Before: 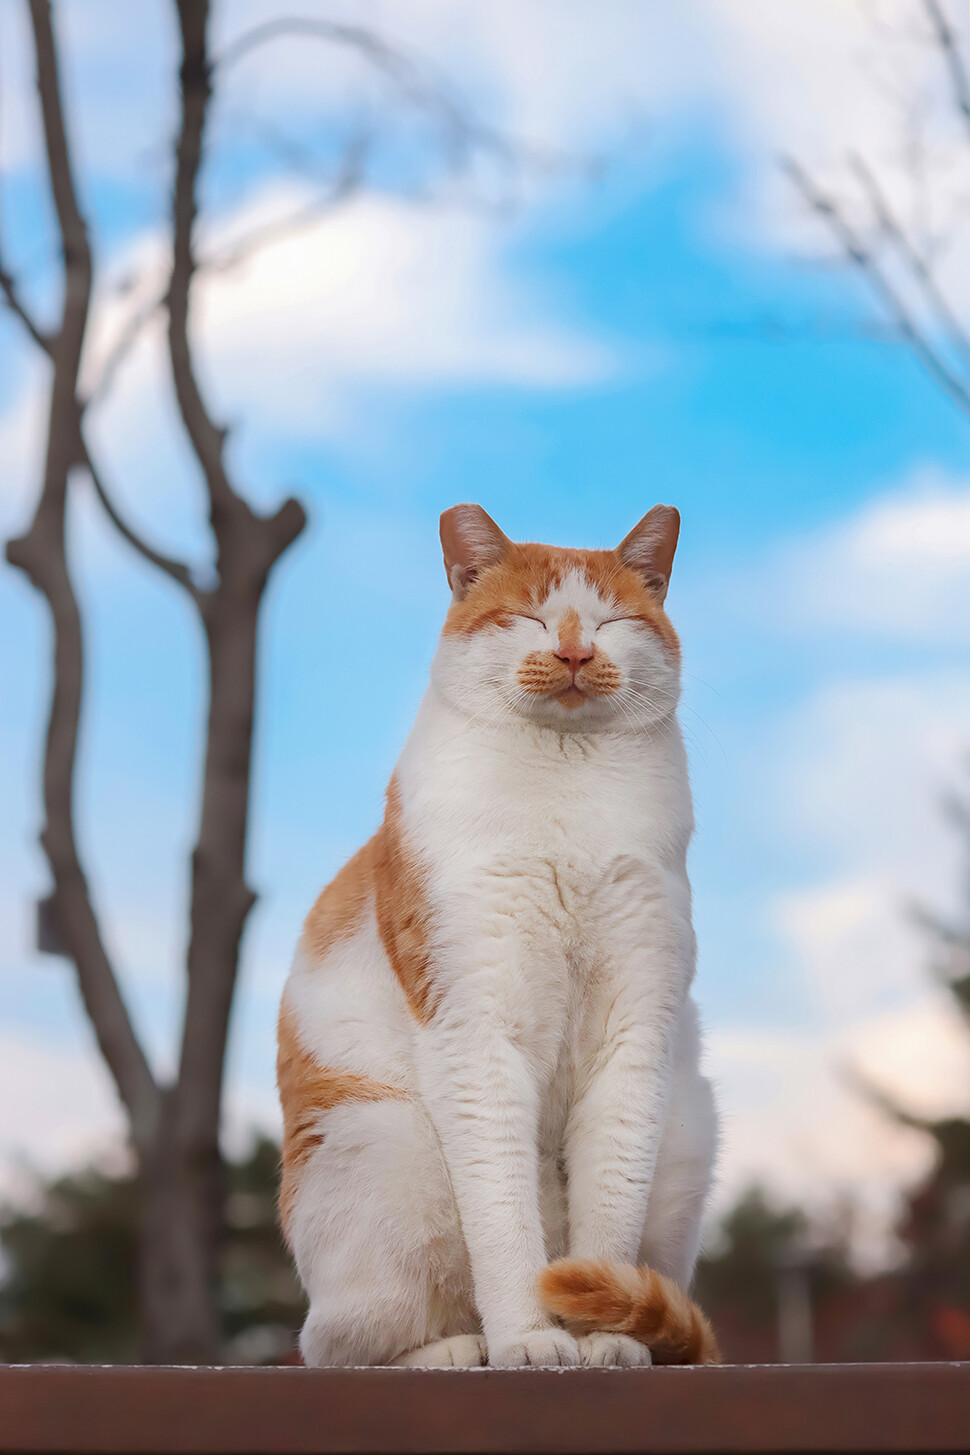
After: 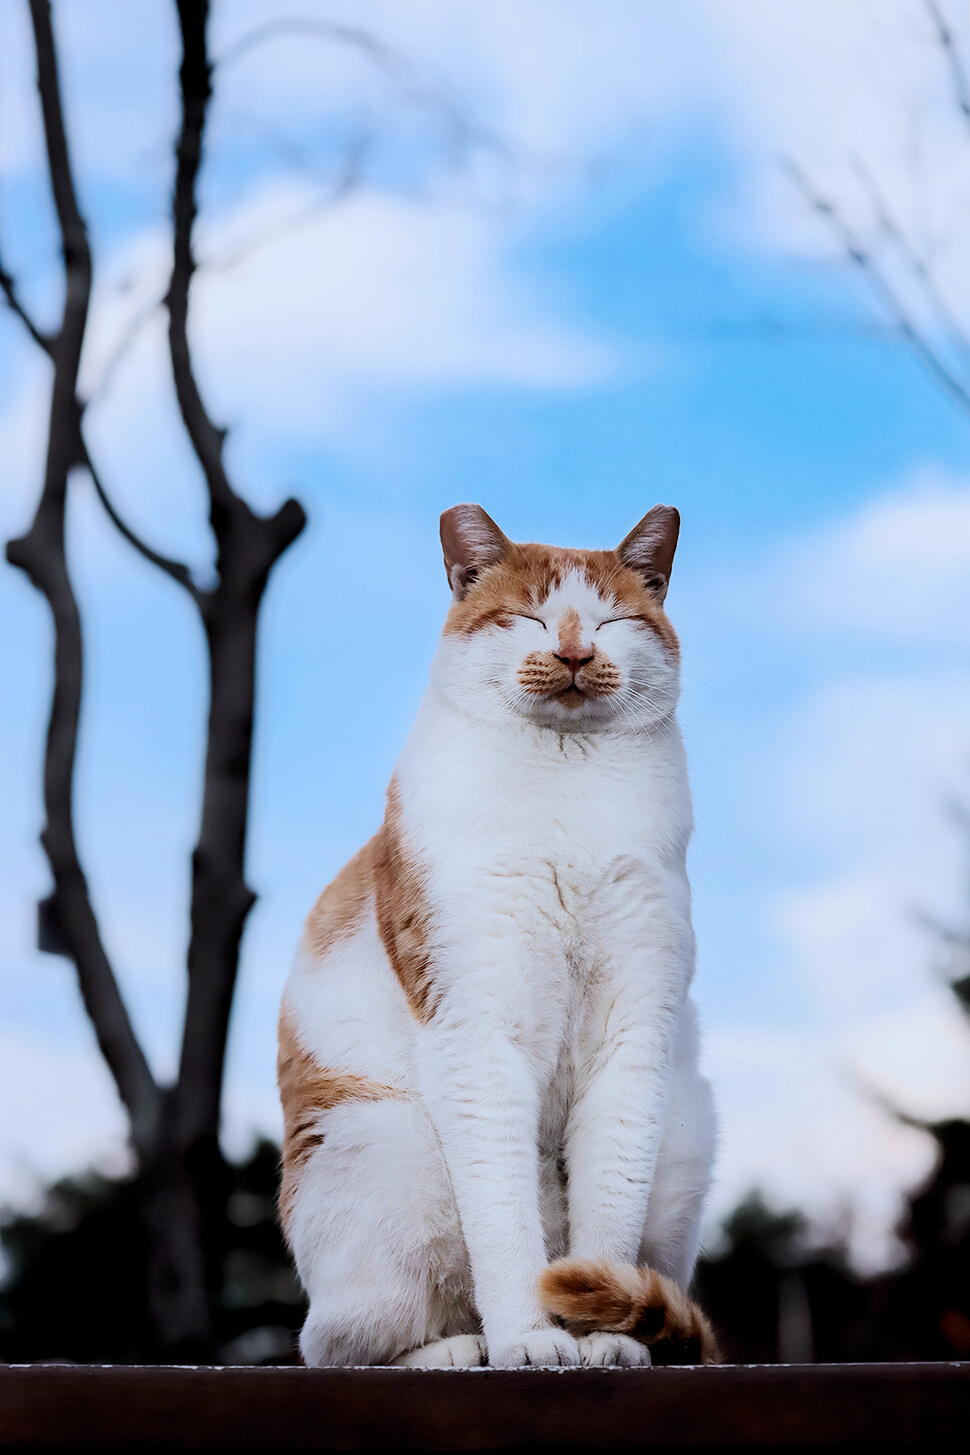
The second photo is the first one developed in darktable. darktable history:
color calibration: x 0.38, y 0.391, temperature 4086.74 K
rgb levels: levels [[0.034, 0.472, 0.904], [0, 0.5, 1], [0, 0.5, 1]]
filmic rgb: black relative exposure -7.65 EV, white relative exposure 4.56 EV, hardness 3.61
contrast brightness saturation: contrast 0.28
